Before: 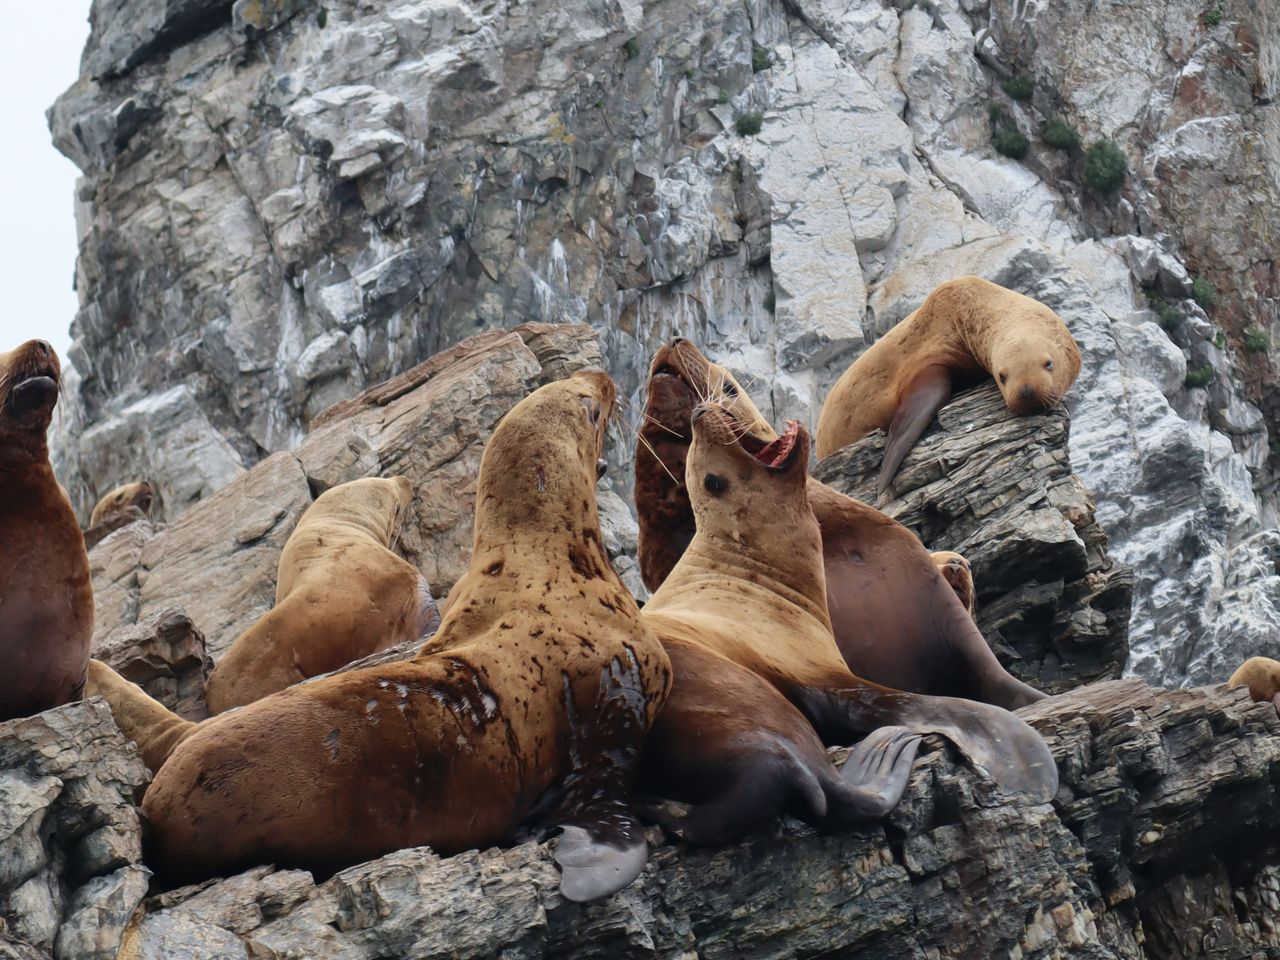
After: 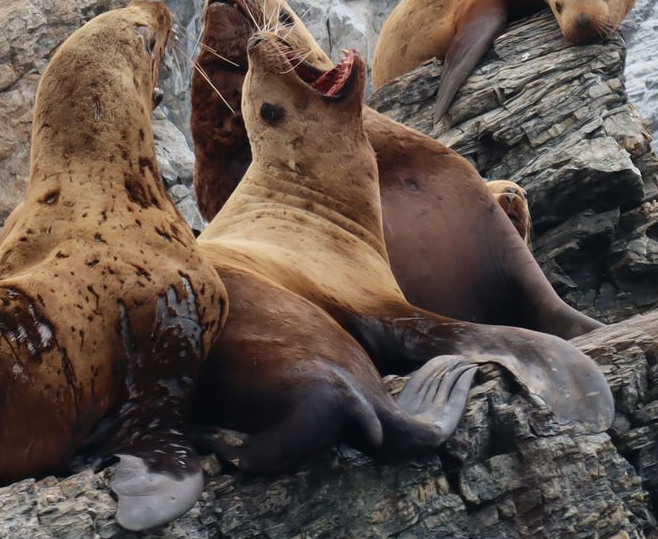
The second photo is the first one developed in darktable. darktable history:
crop: left 34.726%, top 38.739%, right 13.801%, bottom 5.112%
